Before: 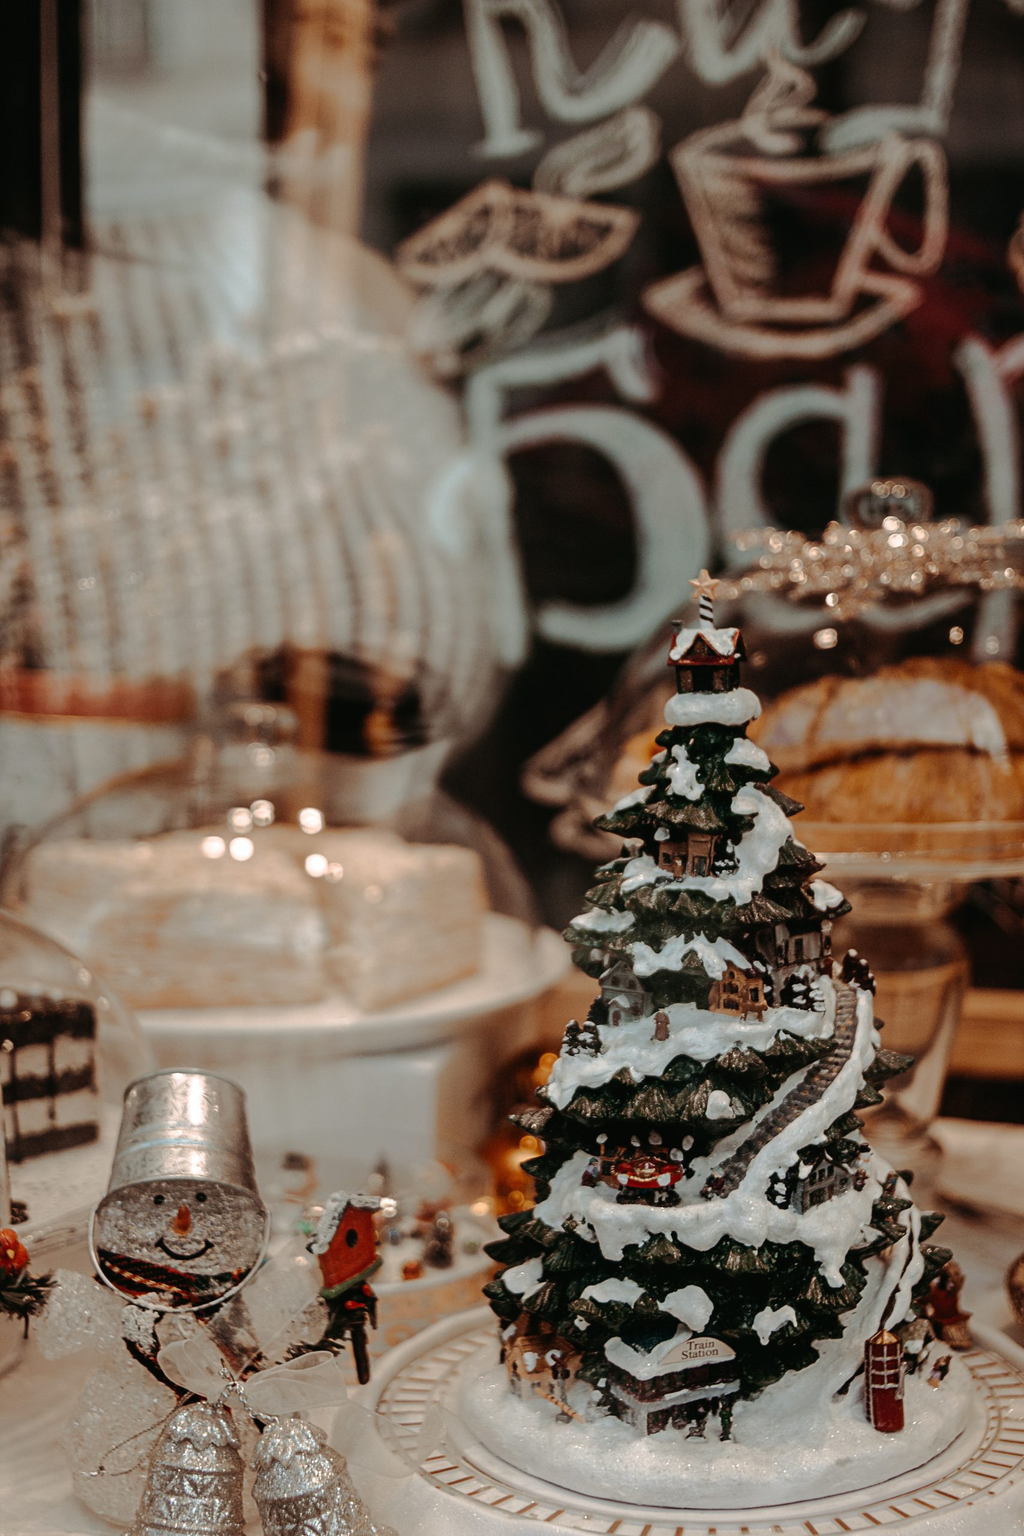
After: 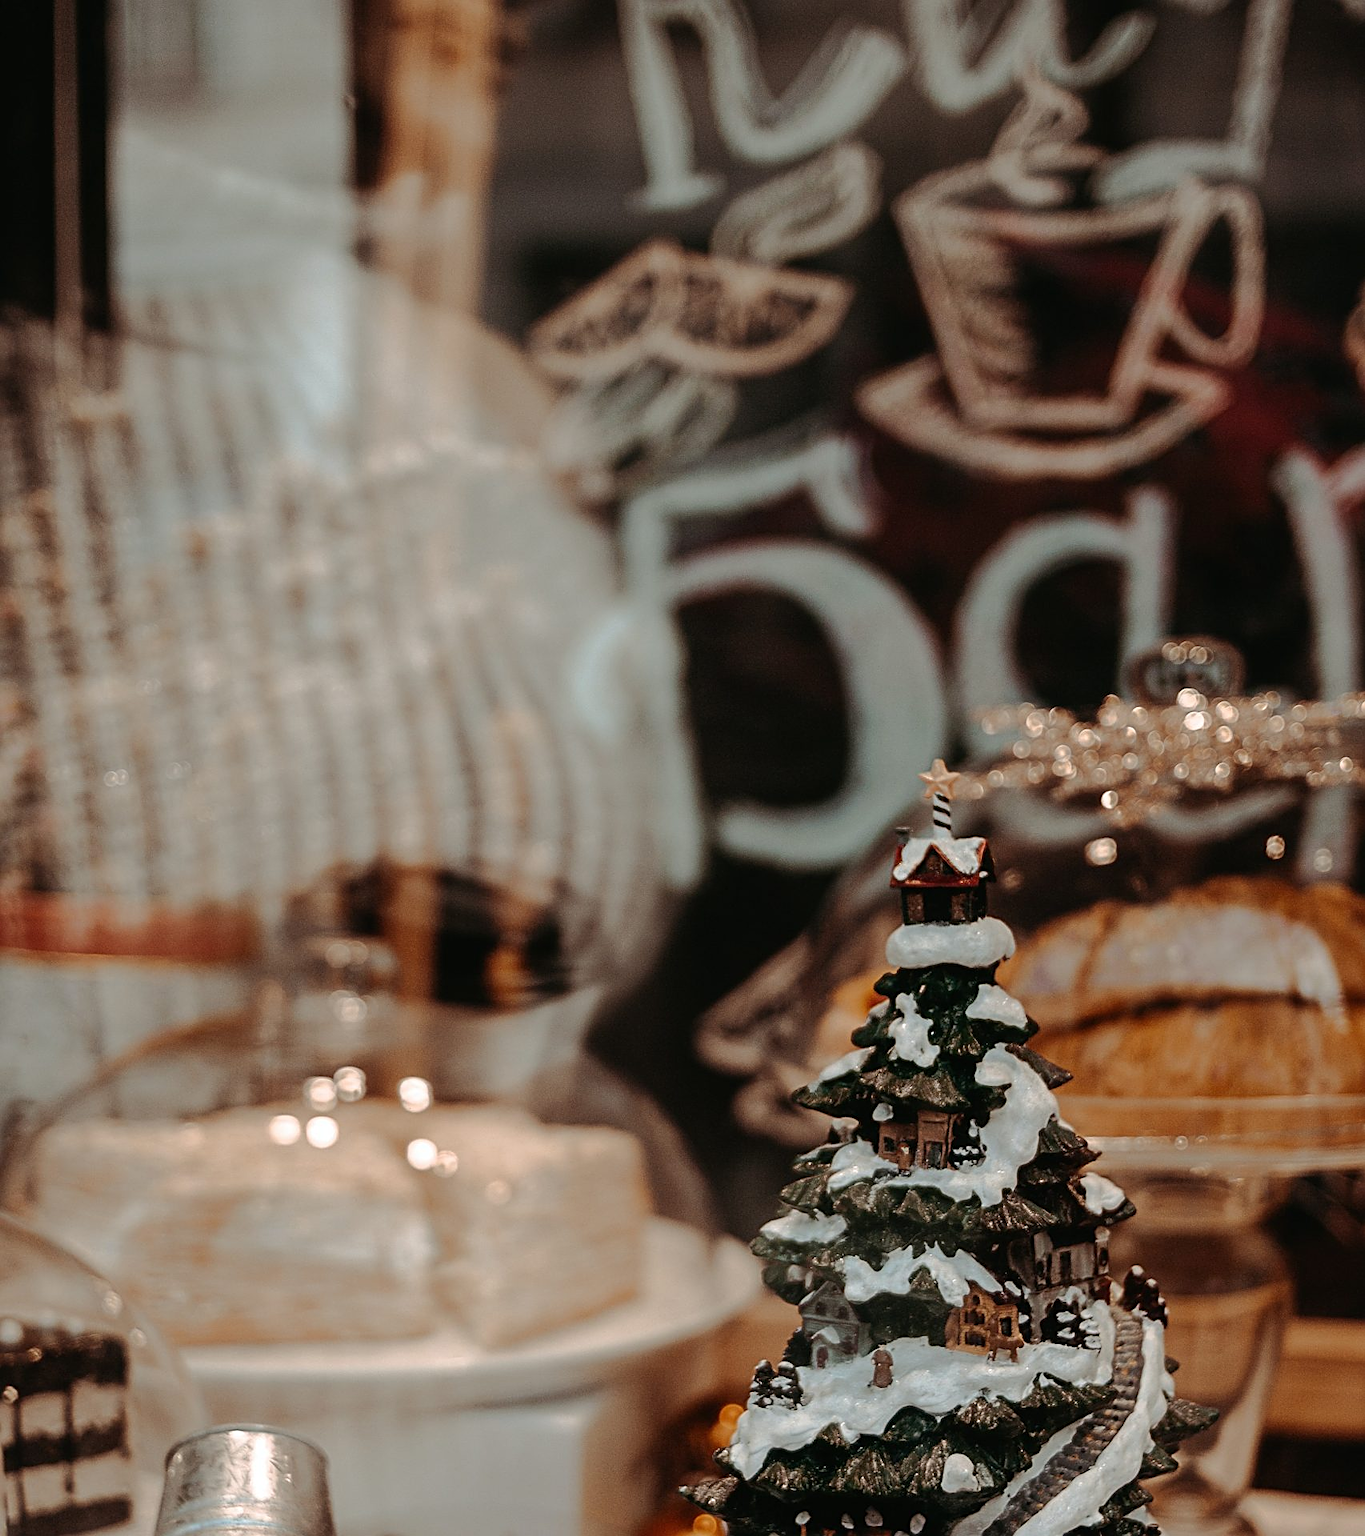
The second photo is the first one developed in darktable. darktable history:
sharpen: on, module defaults
crop: bottom 24.992%
